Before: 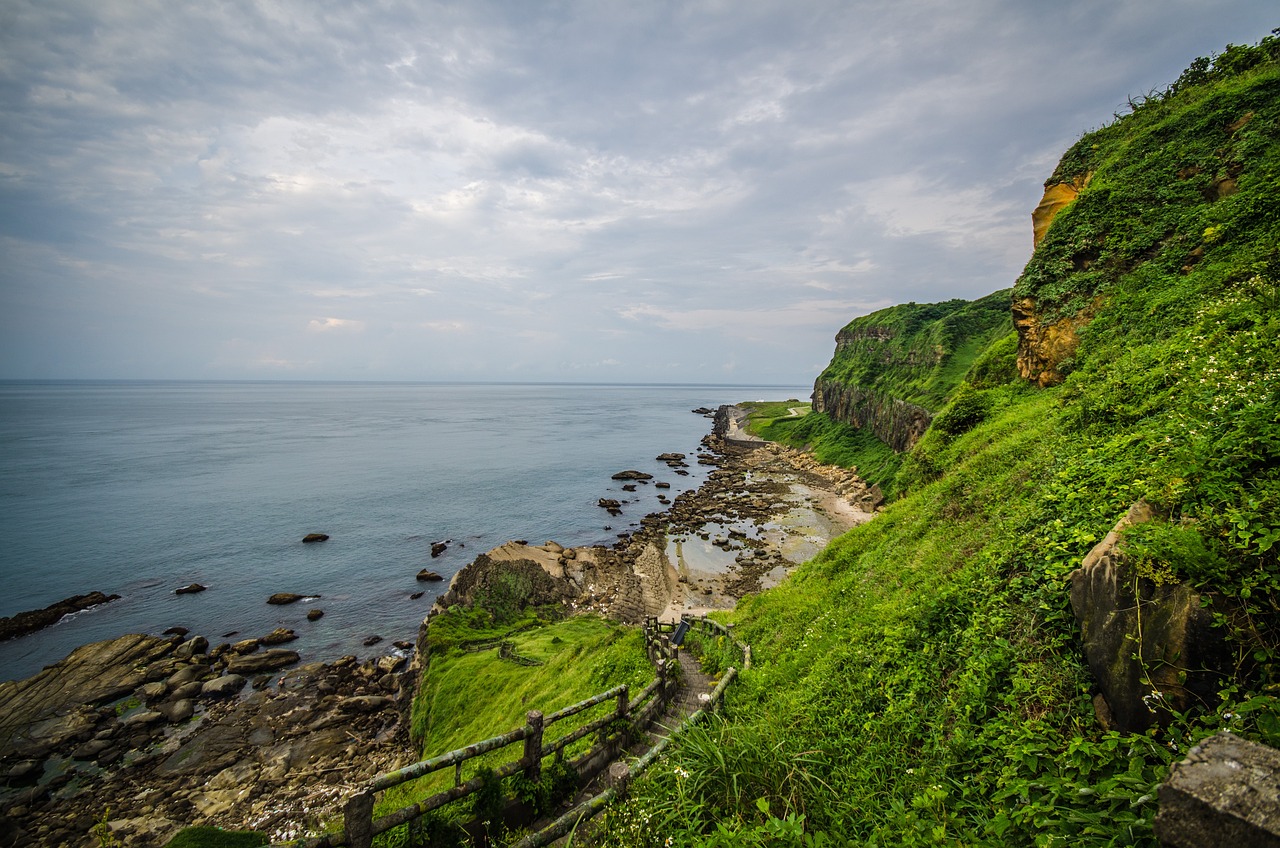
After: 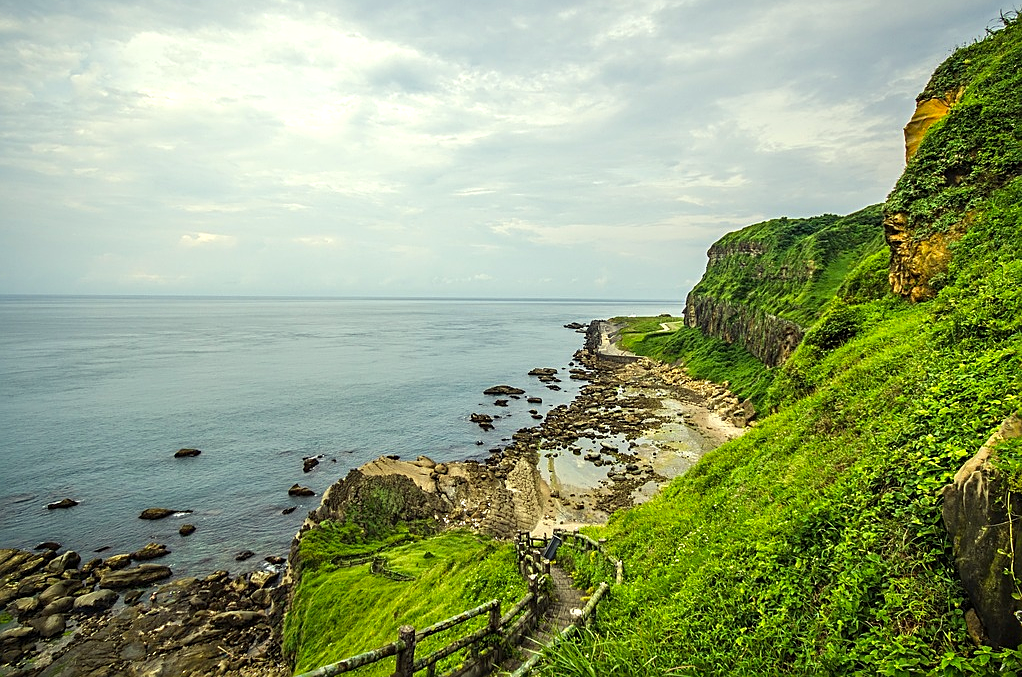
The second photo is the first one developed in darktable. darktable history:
color correction: highlights a* -5.94, highlights b* 11.19
crop and rotate: left 10.071%, top 10.071%, right 10.02%, bottom 10.02%
sharpen: on, module defaults
exposure: black level correction 0, exposure 0.5 EV, compensate highlight preservation false
